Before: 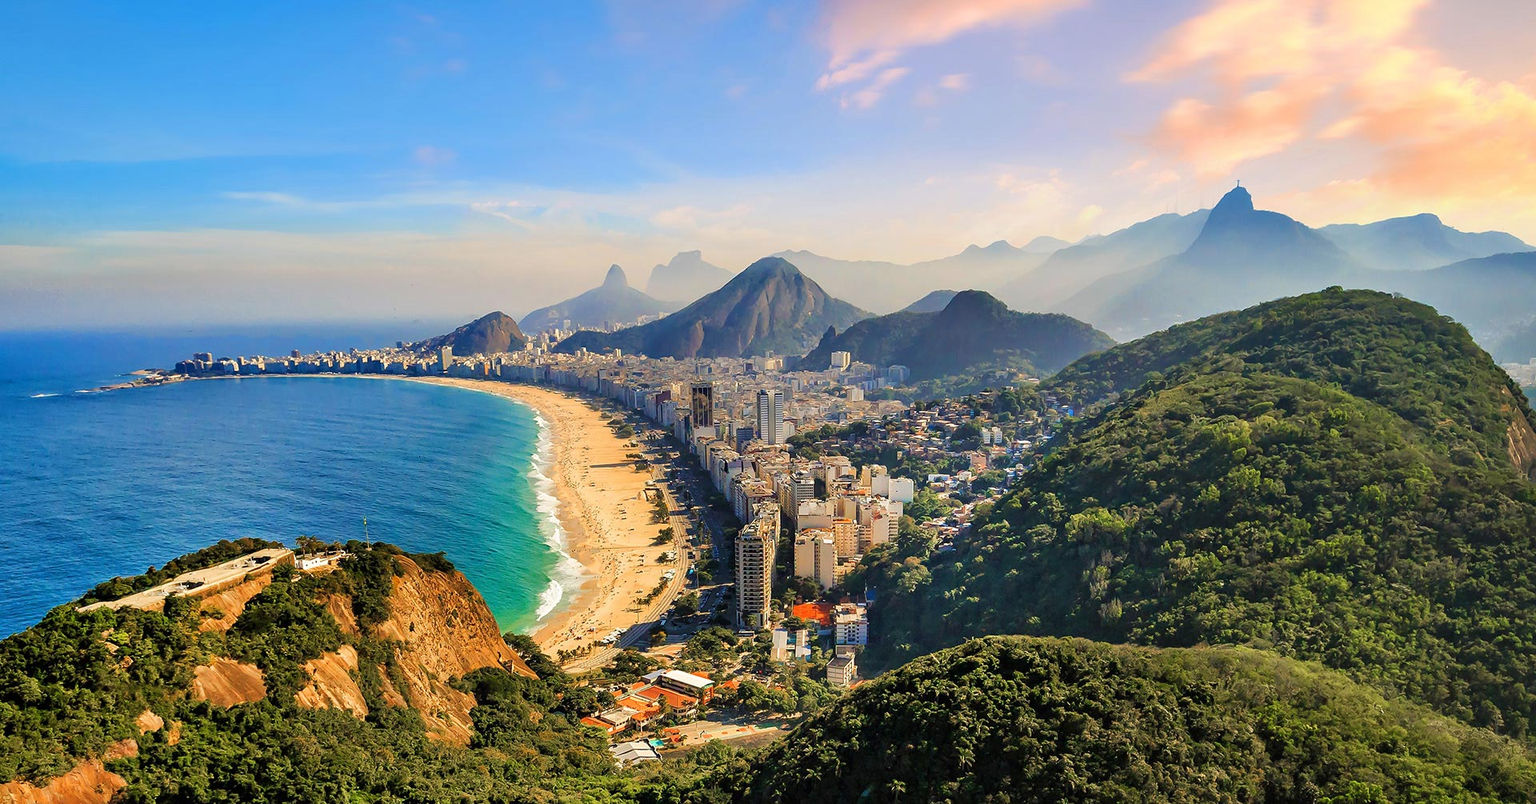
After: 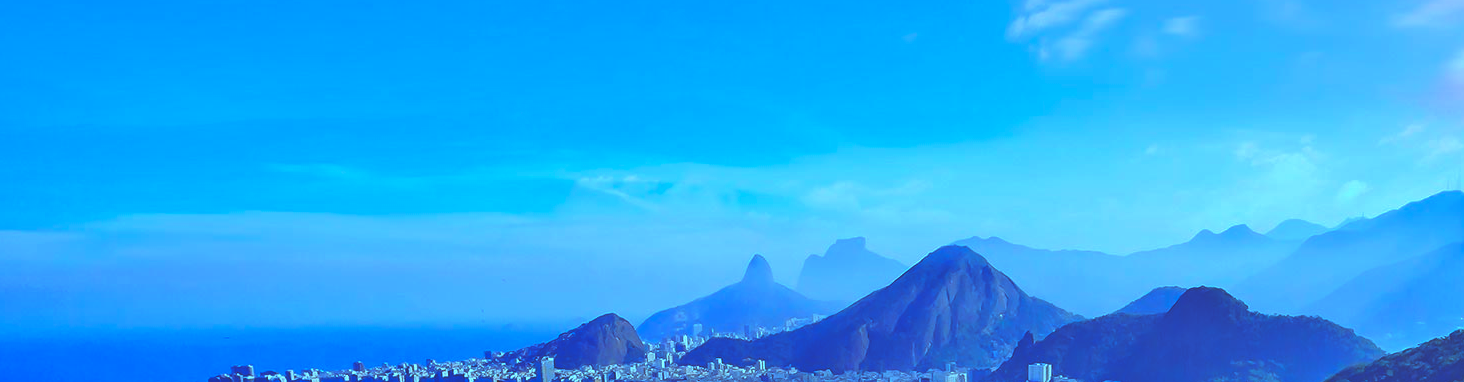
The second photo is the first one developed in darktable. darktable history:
rgb curve: curves: ch0 [(0, 0.186) (0.314, 0.284) (0.576, 0.466) (0.805, 0.691) (0.936, 0.886)]; ch1 [(0, 0.186) (0.314, 0.284) (0.581, 0.534) (0.771, 0.746) (0.936, 0.958)]; ch2 [(0, 0.216) (0.275, 0.39) (1, 1)], mode RGB, independent channels, compensate middle gray true, preserve colors none
rgb levels: preserve colors max RGB
white balance: red 0.766, blue 1.537
crop: left 0.579%, top 7.627%, right 23.167%, bottom 54.275%
